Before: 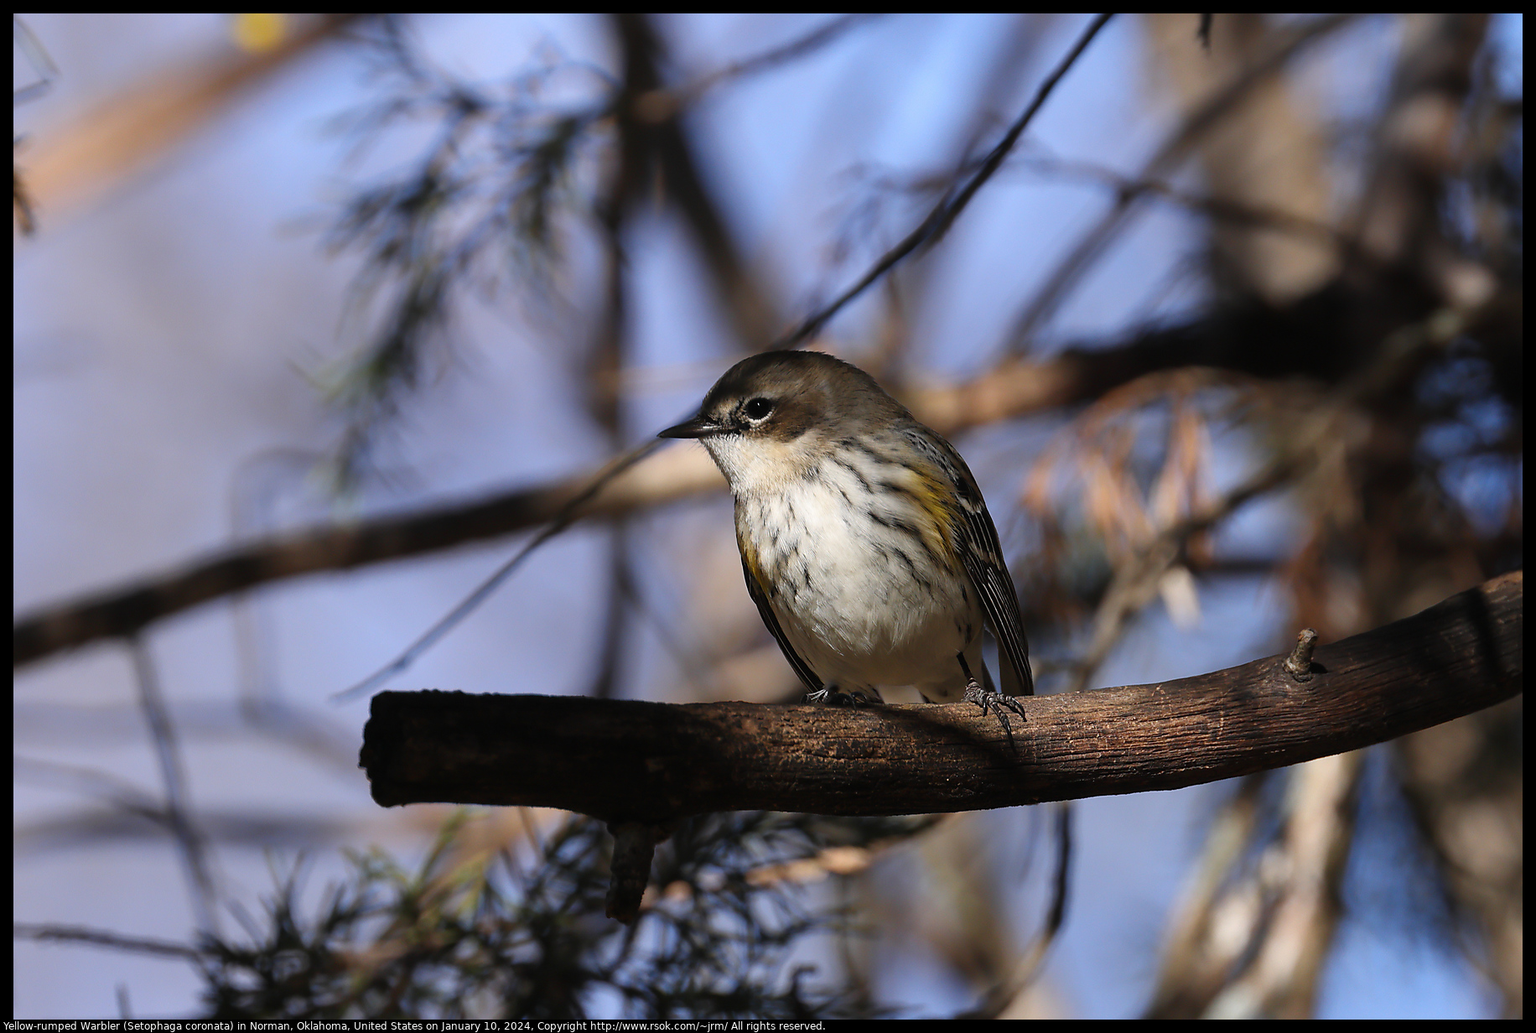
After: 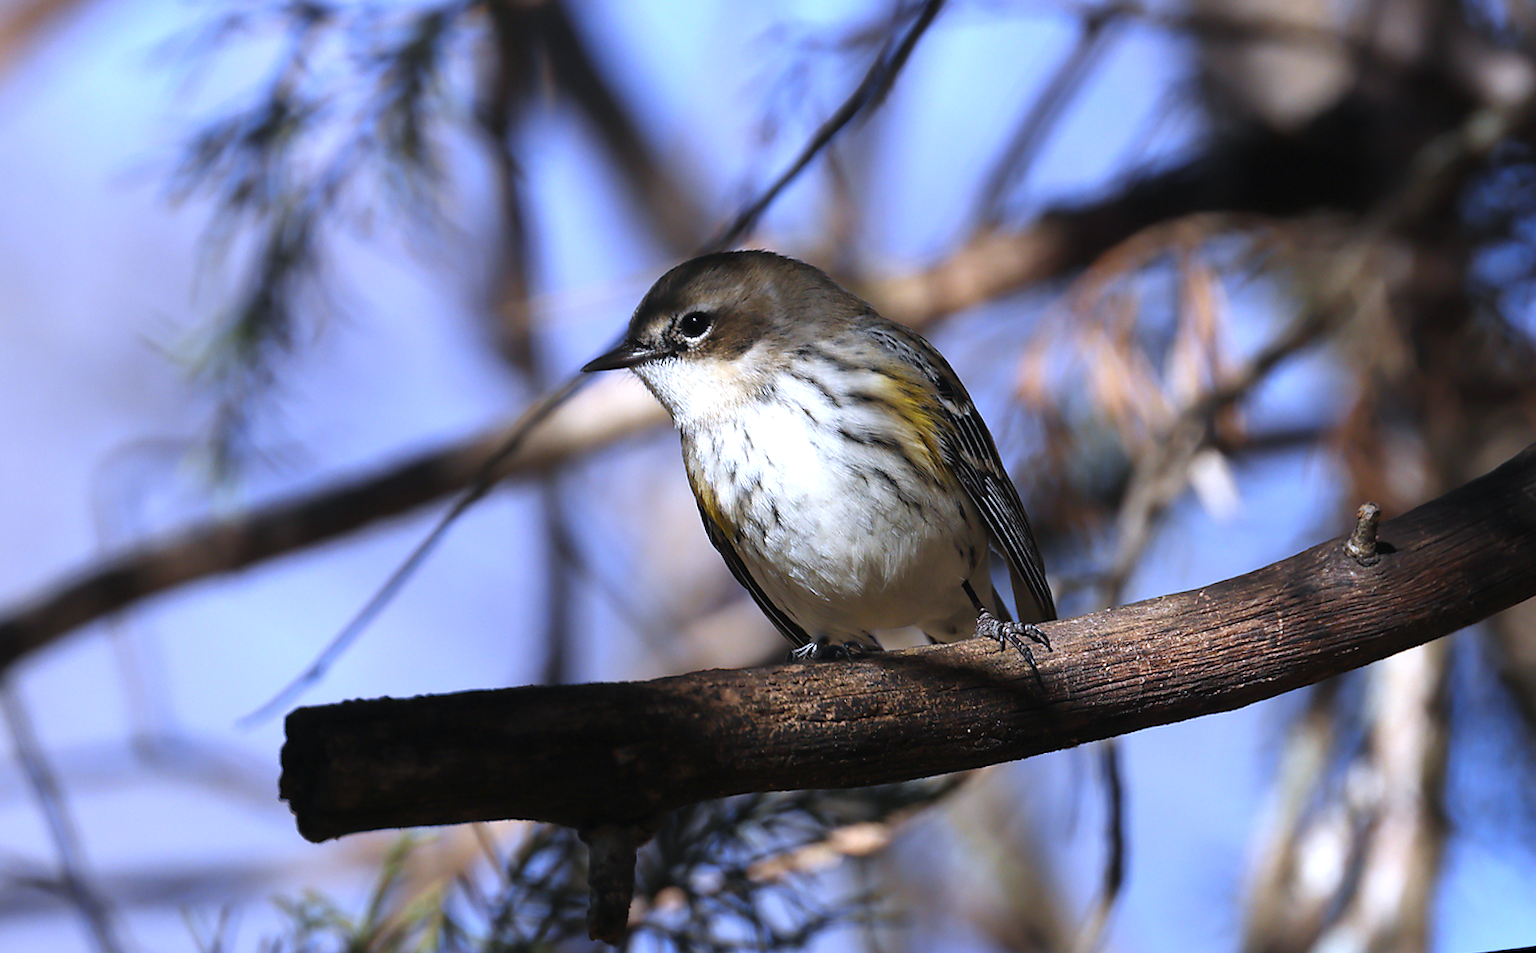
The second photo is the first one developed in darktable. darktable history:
rotate and perspective: rotation -5°, crop left 0.05, crop right 0.952, crop top 0.11, crop bottom 0.89
exposure: exposure 0.564 EV, compensate highlight preservation false
white balance: red 0.948, green 1.02, blue 1.176
crop and rotate: angle 1.96°, left 5.673%, top 5.673%
